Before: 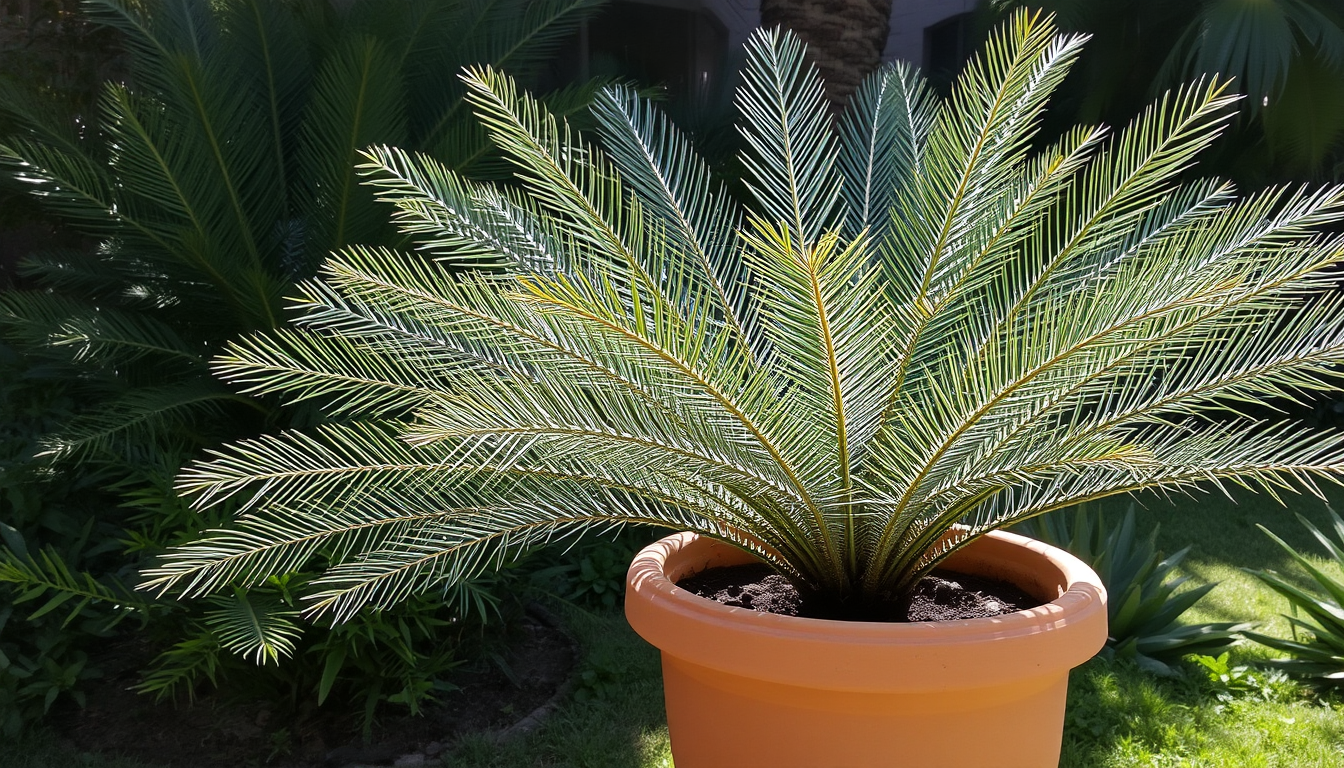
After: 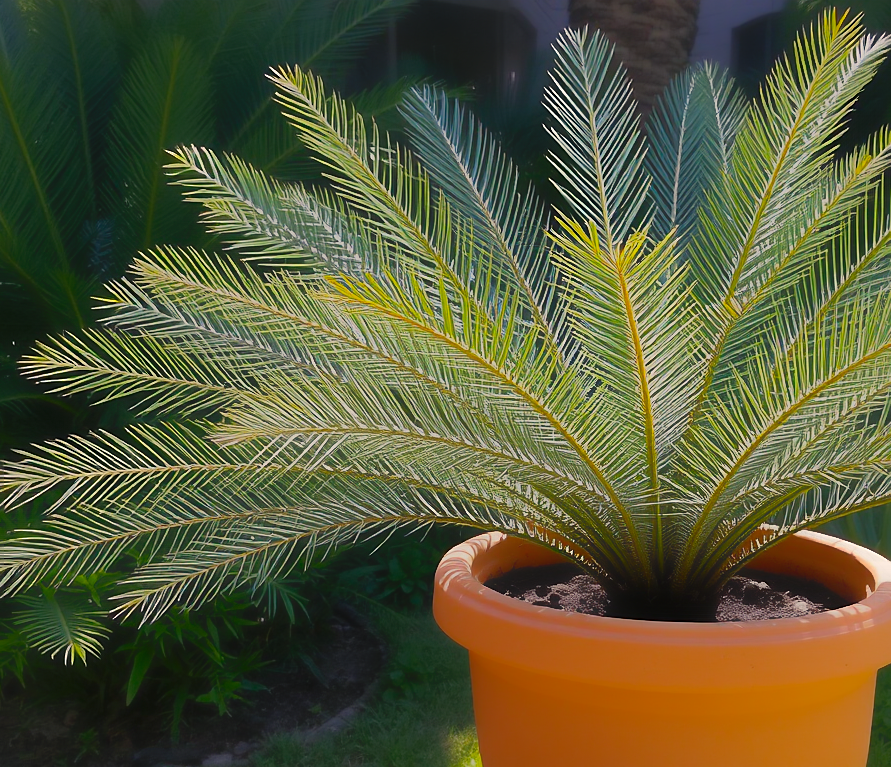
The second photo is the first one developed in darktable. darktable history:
sharpen: radius 1.525, amount 0.366, threshold 1.643
crop and rotate: left 14.323%, right 19.344%
color balance rgb: shadows lift › chroma 1.842%, shadows lift › hue 263.42°, highlights gain › chroma 2.006%, highlights gain › hue 63.03°, perceptual saturation grading › global saturation 24.909%
shadows and highlights: on, module defaults
contrast equalizer: y [[0.5, 0.542, 0.583, 0.625, 0.667, 0.708], [0.5 ×6], [0.5 ×6], [0 ×6], [0 ×6]], mix -0.996
